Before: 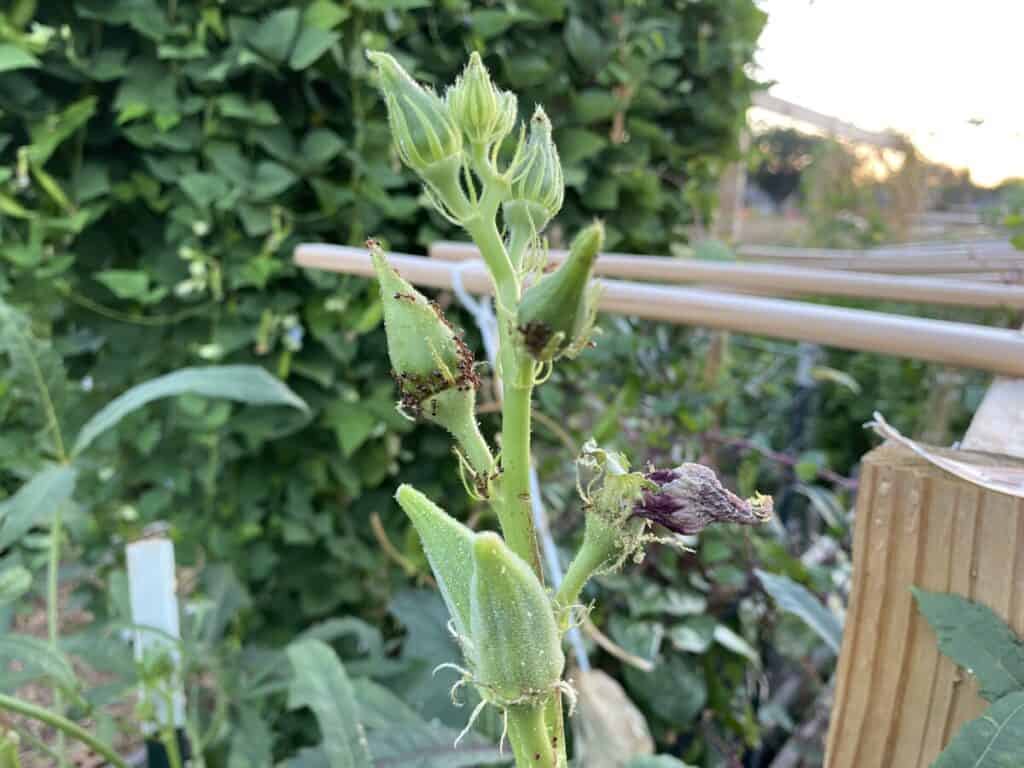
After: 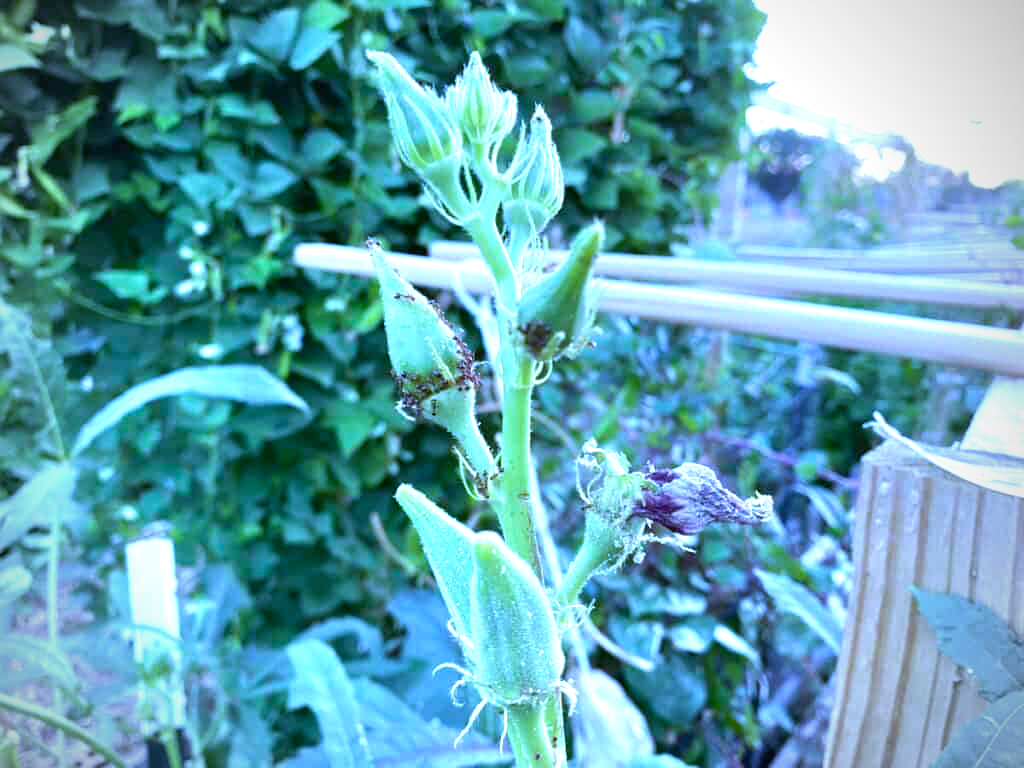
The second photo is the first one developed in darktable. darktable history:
vignetting: on, module defaults
velvia: strength 6%
white balance: red 0.766, blue 1.537
exposure: black level correction 0, exposure 0.9 EV, compensate highlight preservation false
